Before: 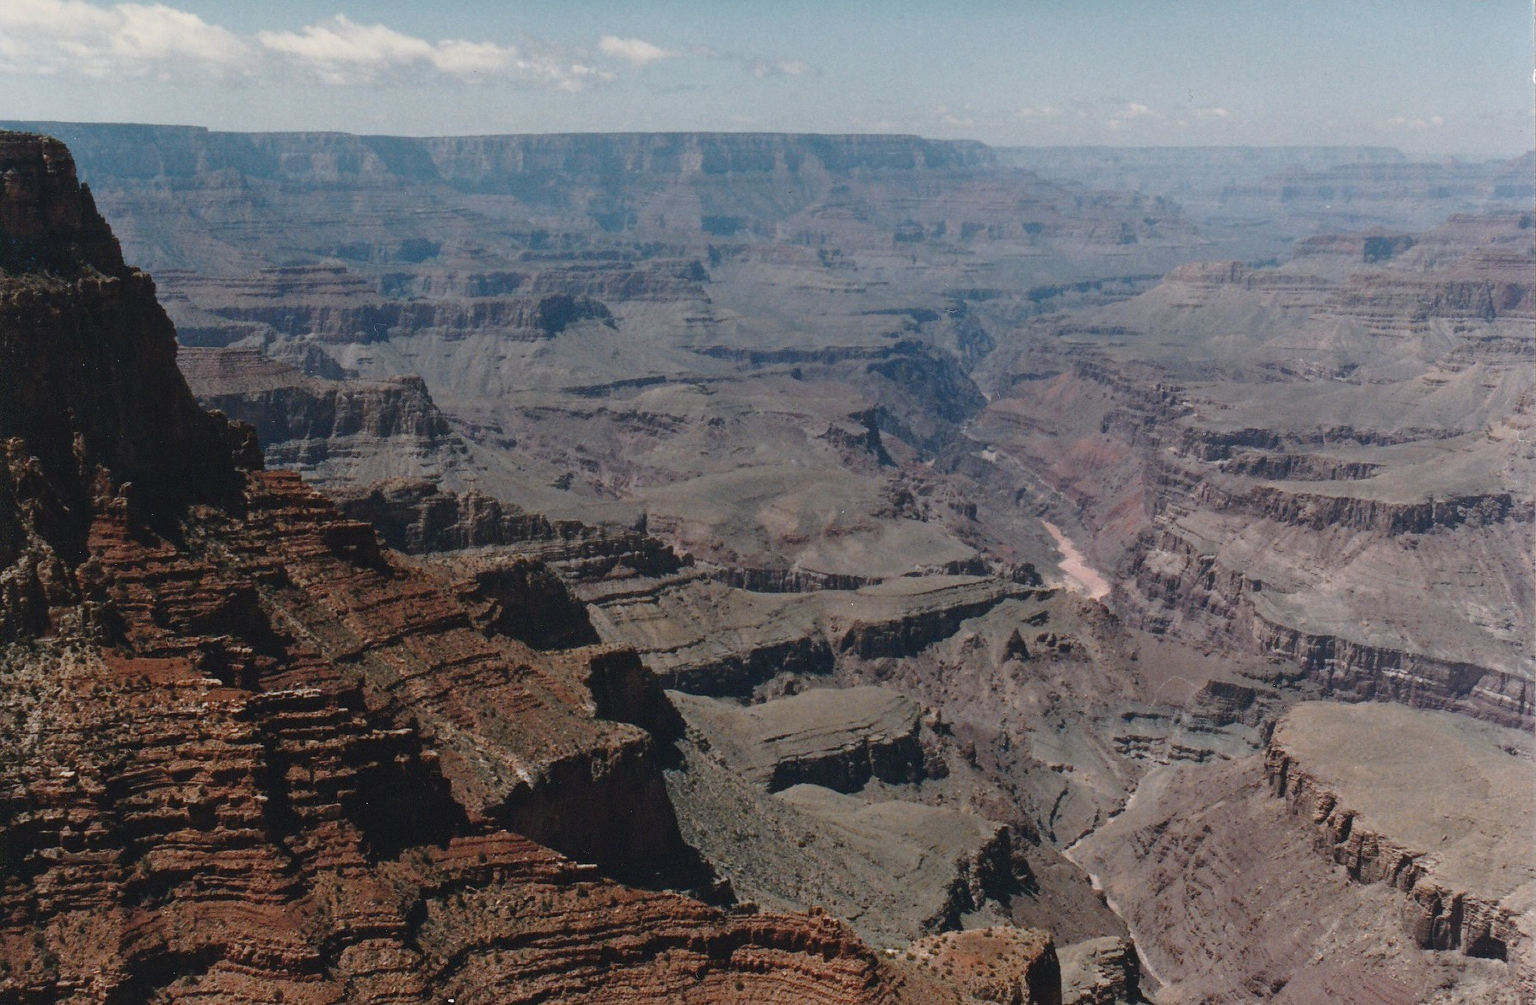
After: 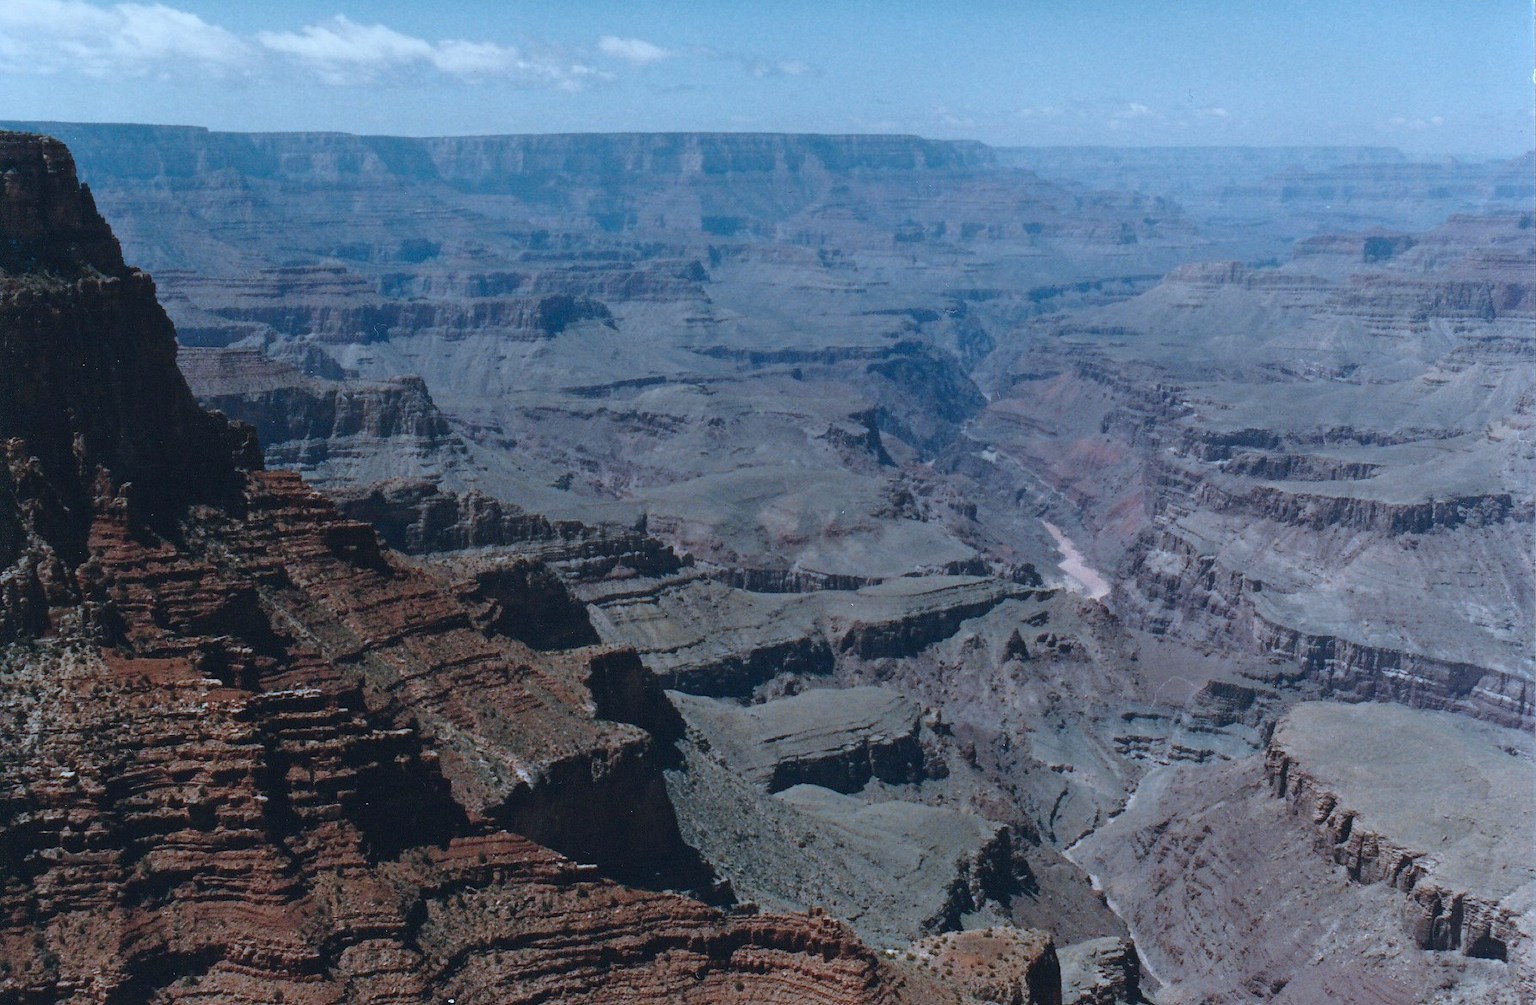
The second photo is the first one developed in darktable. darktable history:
tone equalizer: mask exposure compensation -0.501 EV
color calibration: x 0.396, y 0.386, temperature 3705.74 K
